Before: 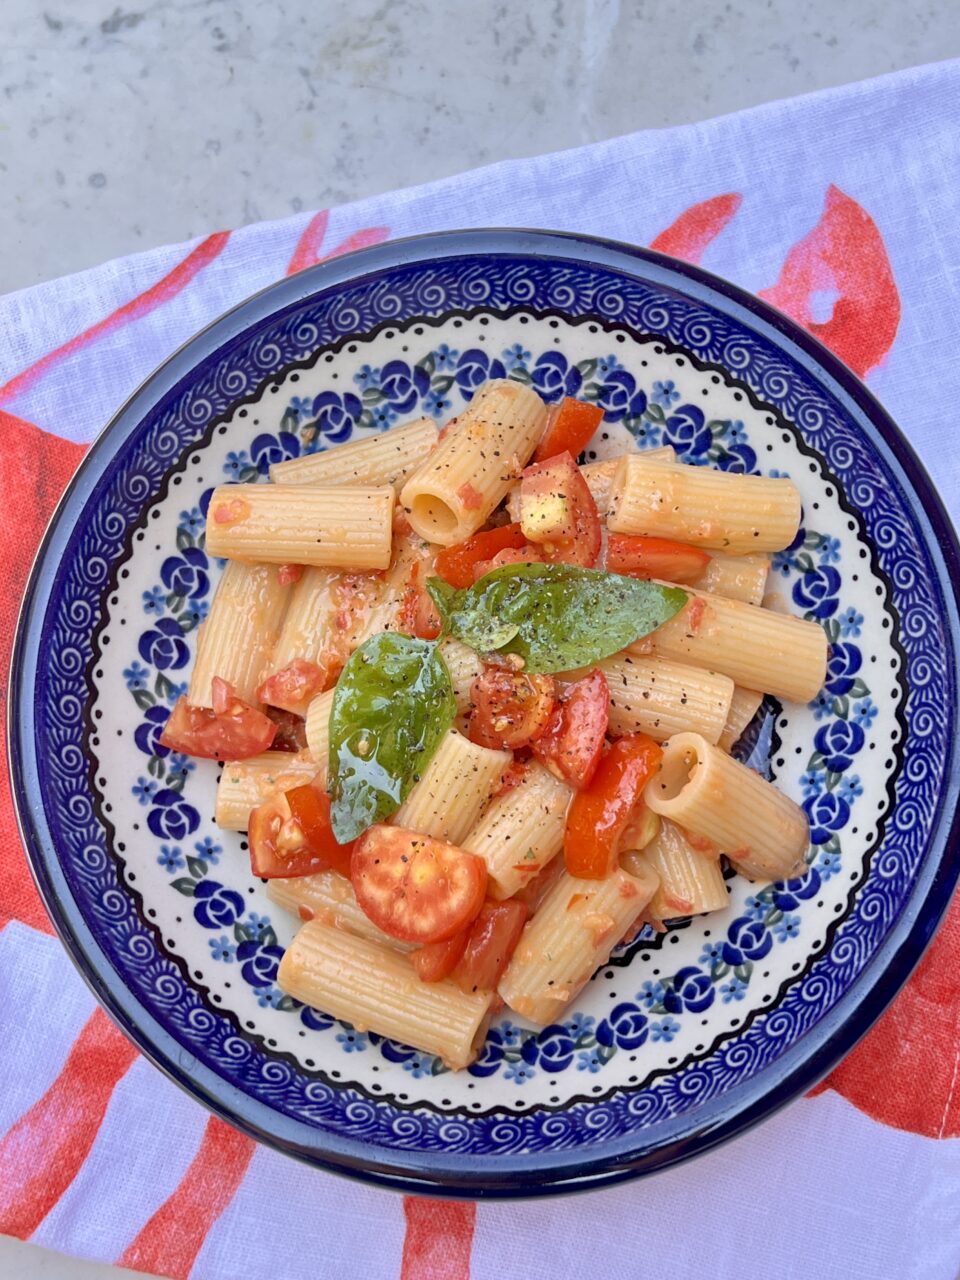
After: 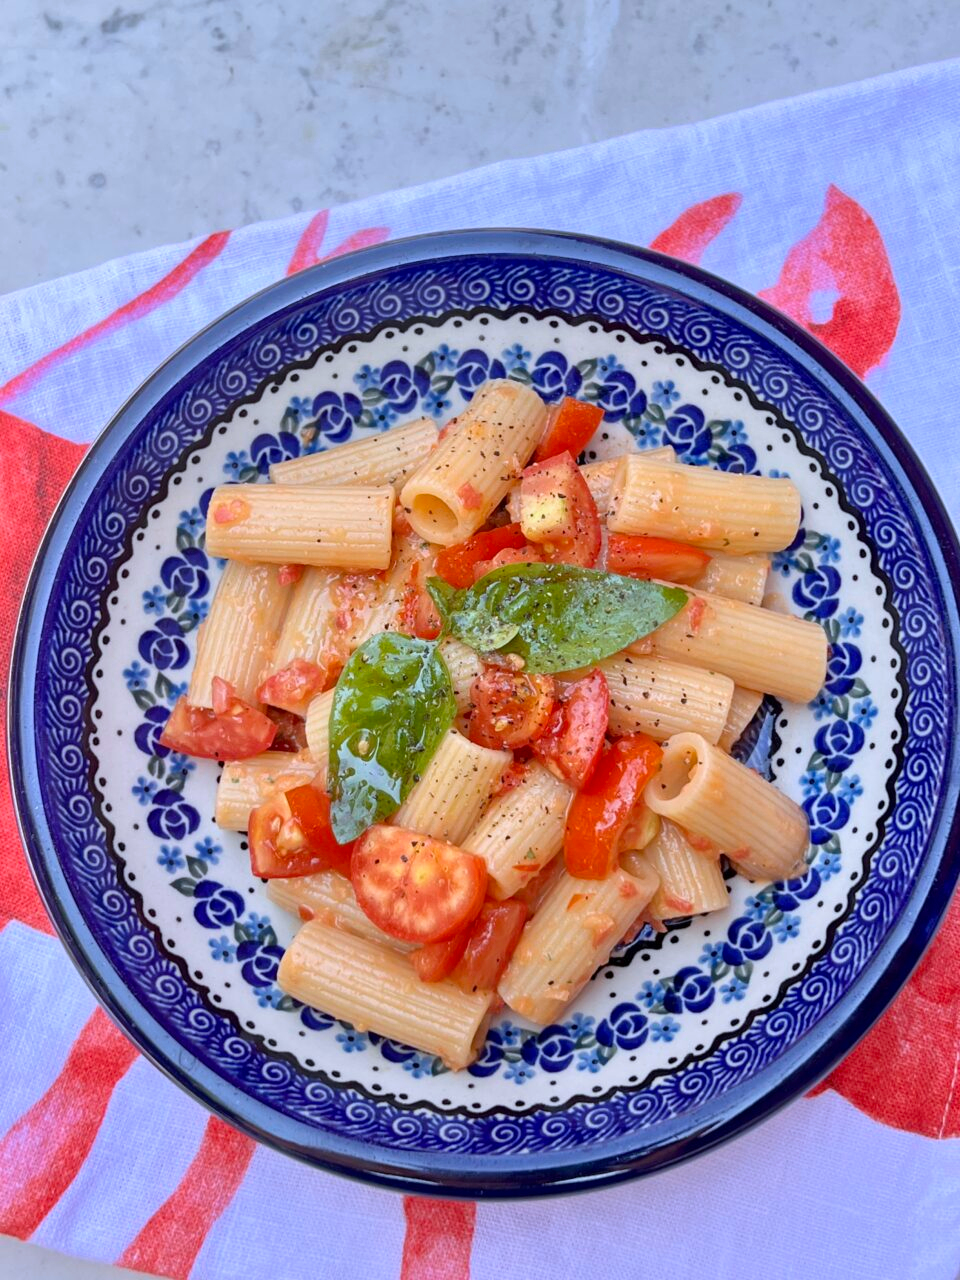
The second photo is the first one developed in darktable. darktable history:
white balance: red 0.986, blue 1.01
color calibration: illuminant as shot in camera, x 0.358, y 0.373, temperature 4628.91 K
